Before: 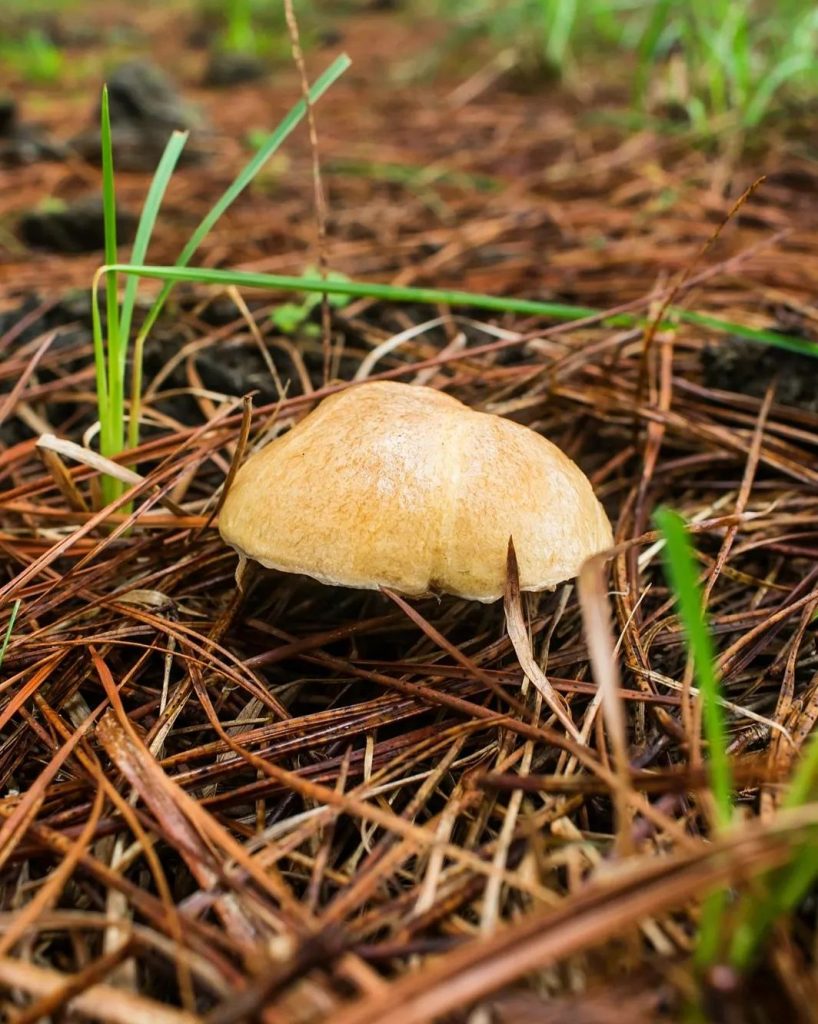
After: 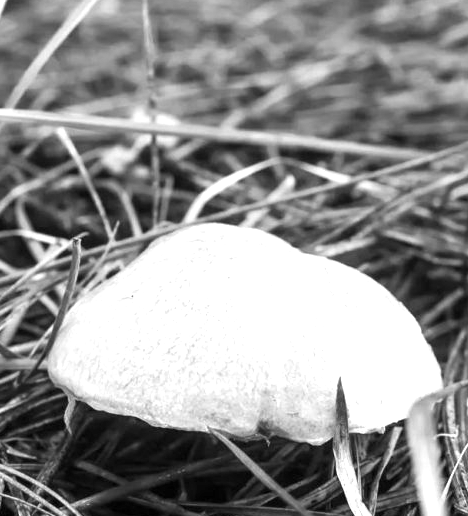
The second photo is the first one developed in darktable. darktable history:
monochrome: a -3.63, b -0.465
exposure: exposure 0.95 EV, compensate highlight preservation false
crop: left 20.932%, top 15.471%, right 21.848%, bottom 34.081%
tone equalizer: on, module defaults
